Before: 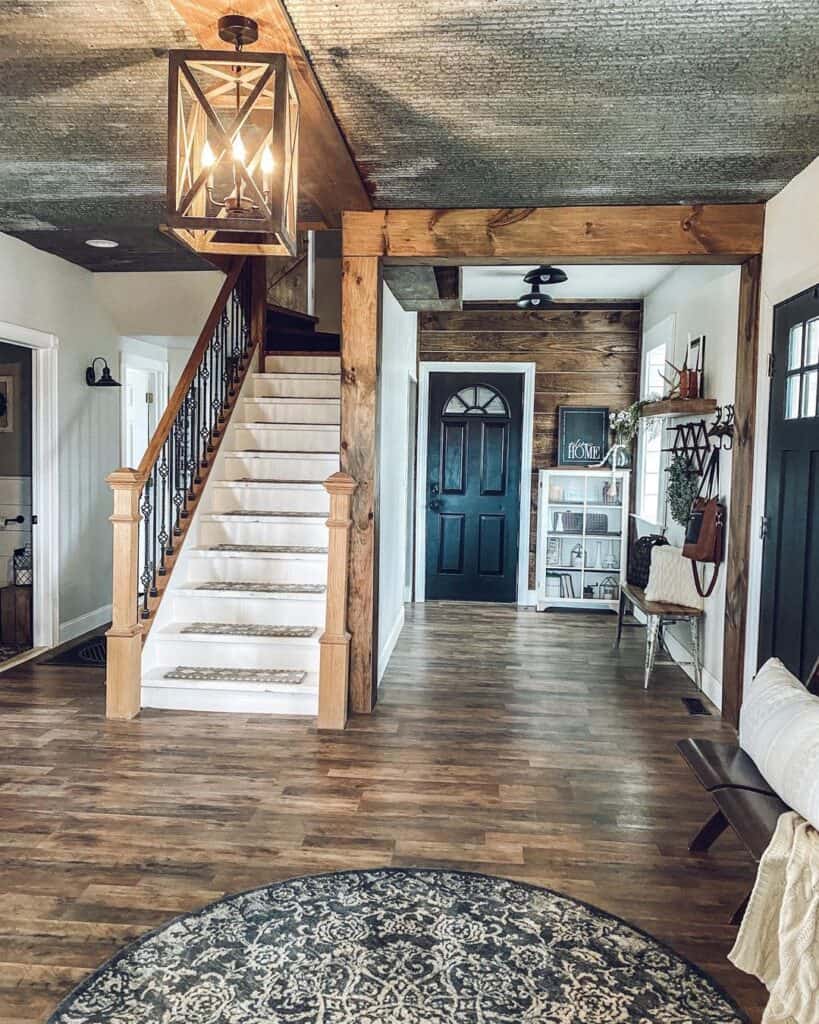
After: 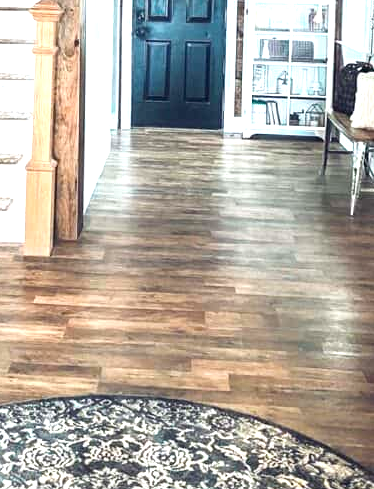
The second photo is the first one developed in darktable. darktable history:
exposure: exposure 1 EV, compensate exposure bias true, compensate highlight preservation false
crop: left 35.927%, top 46.251%, right 18.228%, bottom 5.922%
color zones: curves: ch0 [(0.25, 0.5) (0.423, 0.5) (0.443, 0.5) (0.521, 0.756) (0.568, 0.5) (0.576, 0.5) (0.75, 0.5)]; ch1 [(0.25, 0.5) (0.423, 0.5) (0.443, 0.5) (0.539, 0.873) (0.624, 0.565) (0.631, 0.5) (0.75, 0.5)]
